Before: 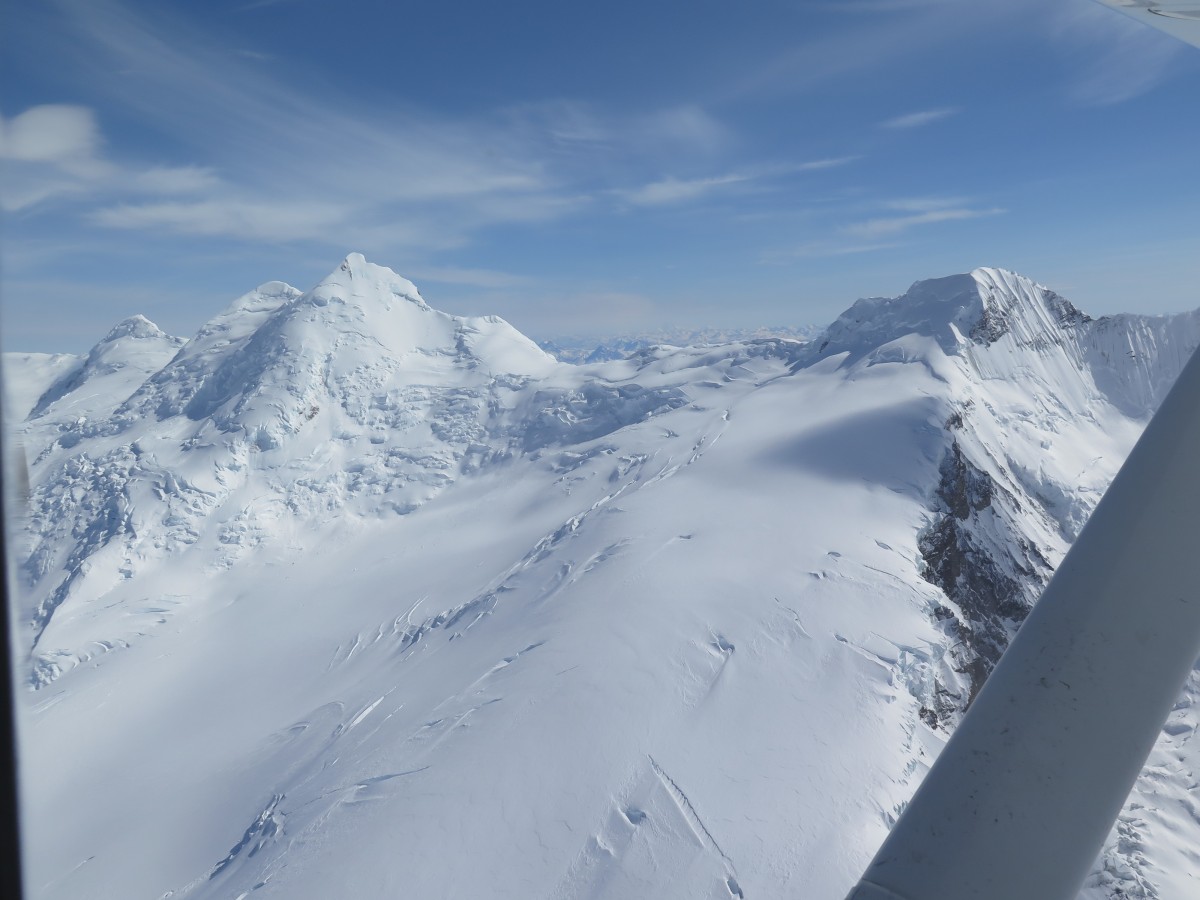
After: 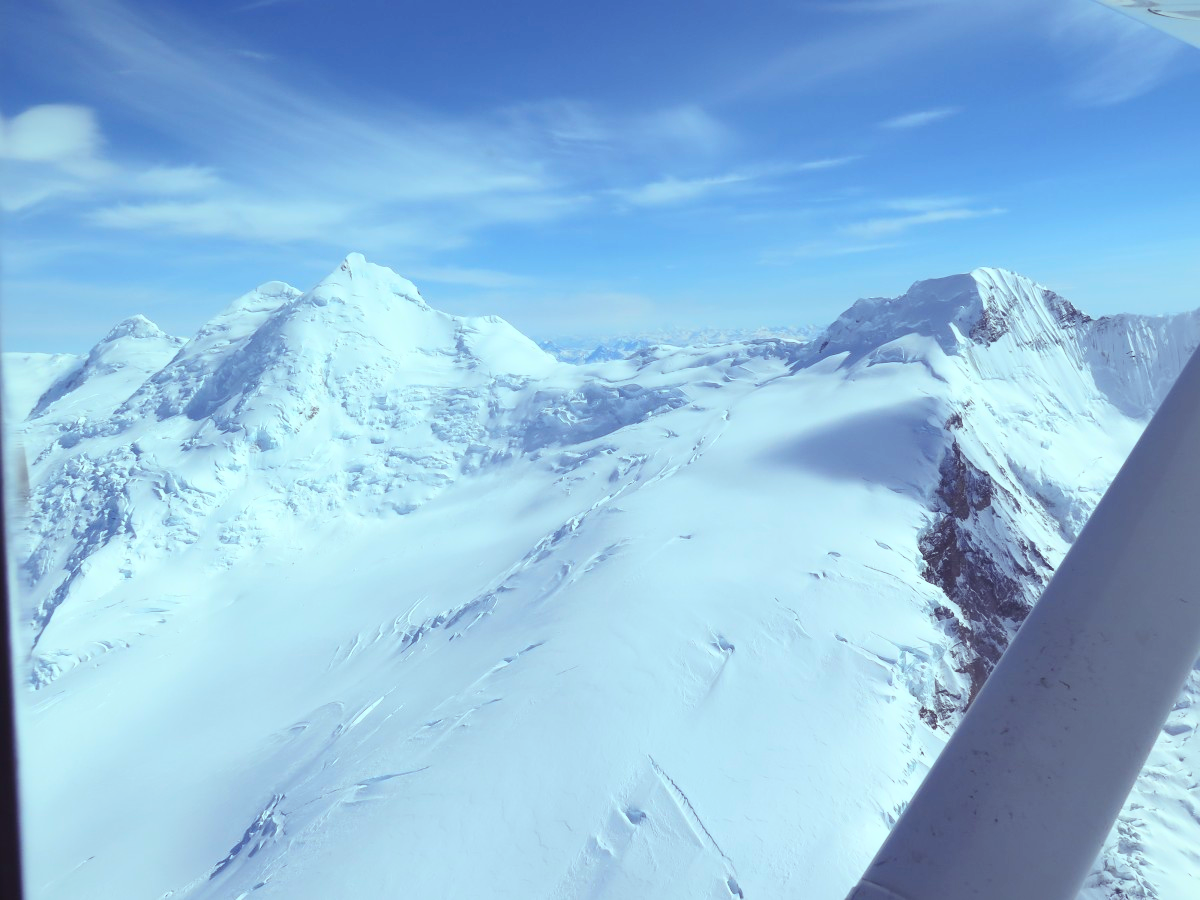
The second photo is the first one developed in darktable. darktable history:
tone equalizer: on, module defaults
contrast brightness saturation: contrast 0.2, brightness 0.15, saturation 0.14
color balance rgb: shadows lift › luminance 0.49%, shadows lift › chroma 6.83%, shadows lift › hue 300.29°, power › hue 208.98°, highlights gain › luminance 20.24%, highlights gain › chroma 2.73%, highlights gain › hue 173.85°, perceptual saturation grading › global saturation 18.05%
